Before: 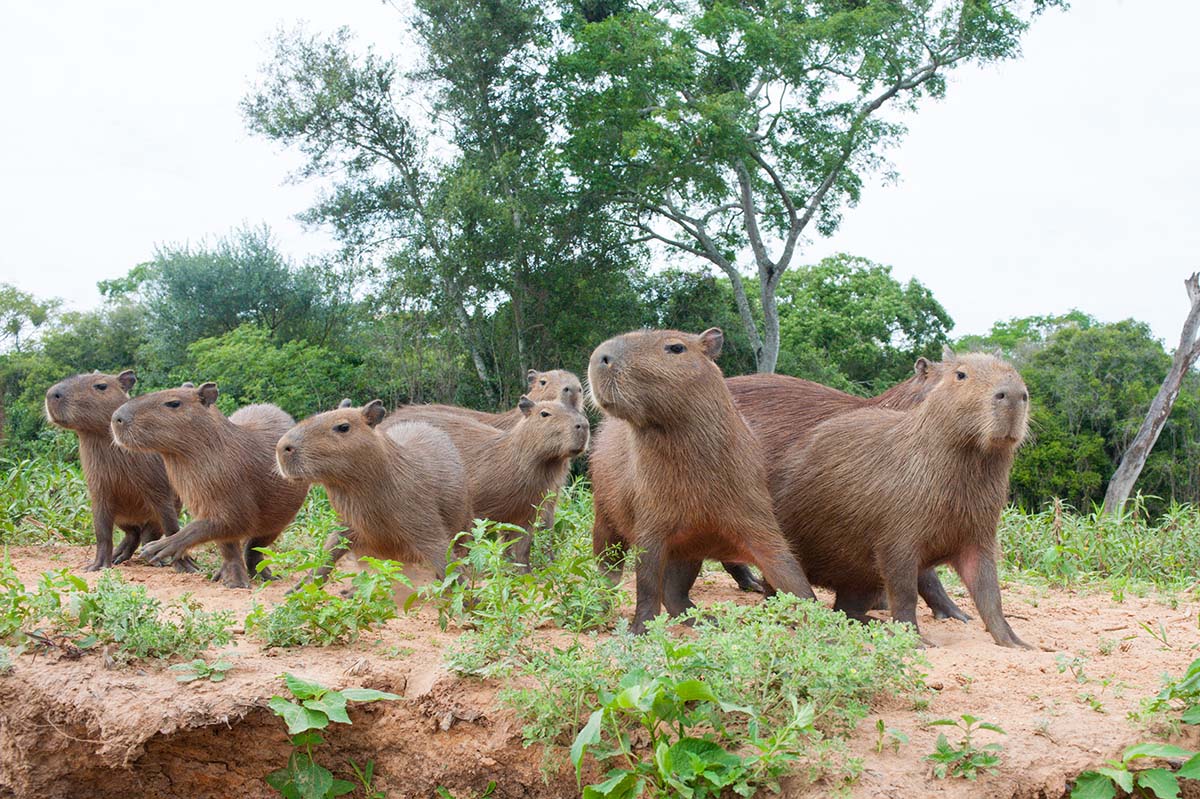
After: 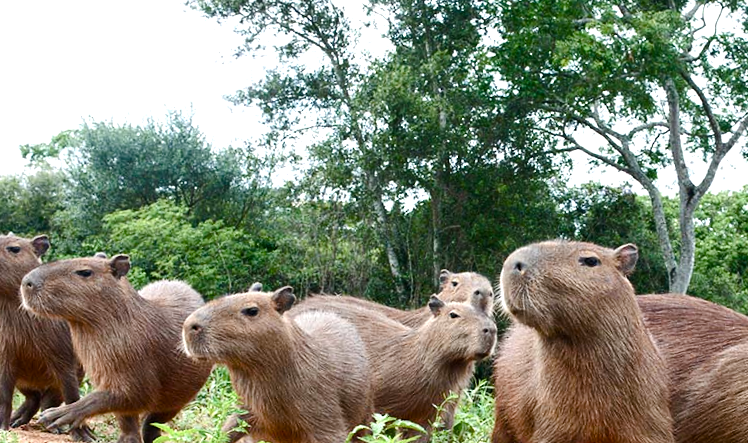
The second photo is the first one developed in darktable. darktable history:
color balance rgb: perceptual saturation grading › global saturation 20%, perceptual saturation grading › highlights -50%, perceptual saturation grading › shadows 30%
crop and rotate: angle -4.99°, left 2.122%, top 6.945%, right 27.566%, bottom 30.519%
tone equalizer: -8 EV -1.08 EV, -7 EV -1.01 EV, -6 EV -0.867 EV, -5 EV -0.578 EV, -3 EV 0.578 EV, -2 EV 0.867 EV, -1 EV 1.01 EV, +0 EV 1.08 EV, edges refinement/feathering 500, mask exposure compensation -1.57 EV, preserve details no
shadows and highlights: radius 121.13, shadows 21.4, white point adjustment -9.72, highlights -14.39, soften with gaussian
